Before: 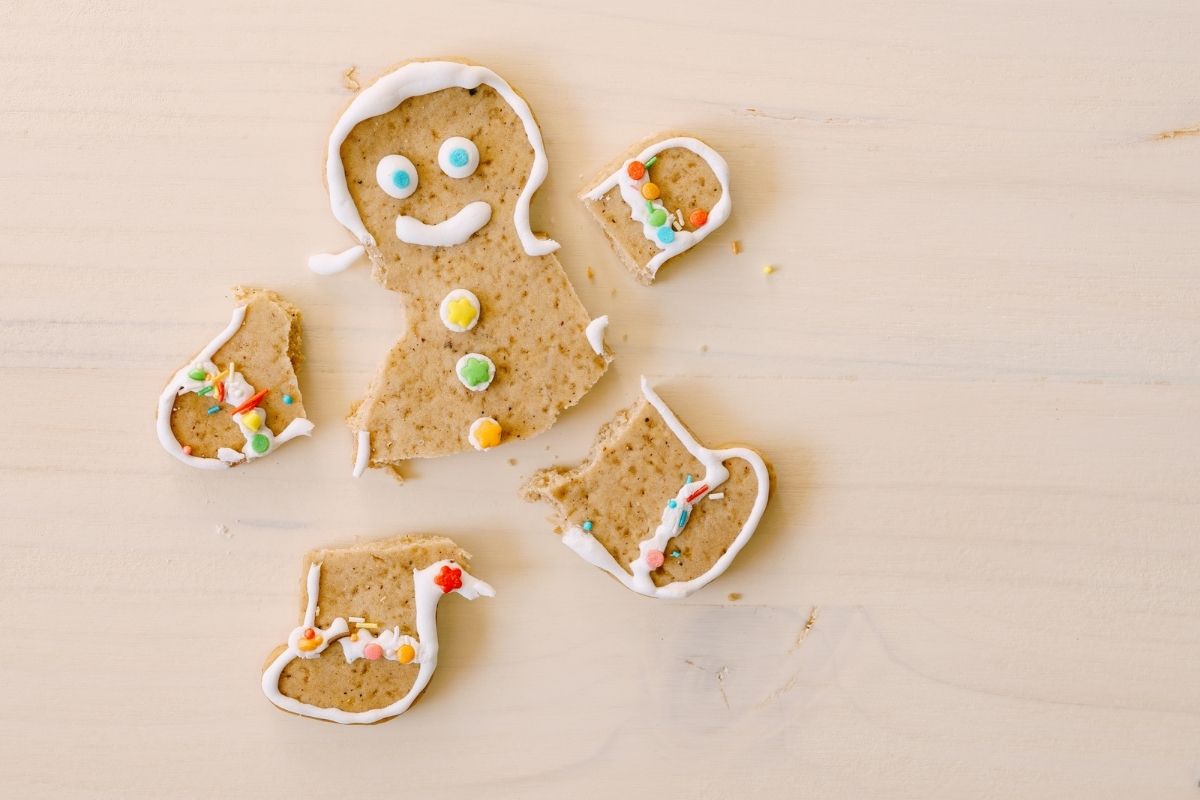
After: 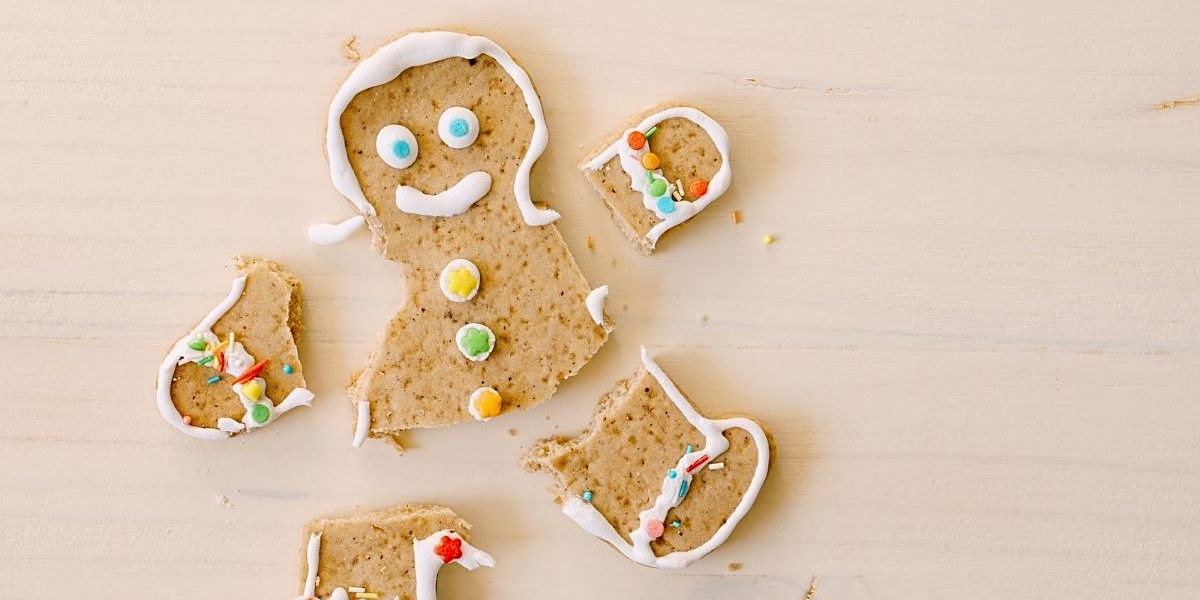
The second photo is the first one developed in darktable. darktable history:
crop: top 3.857%, bottom 21.132%
sharpen: on, module defaults
